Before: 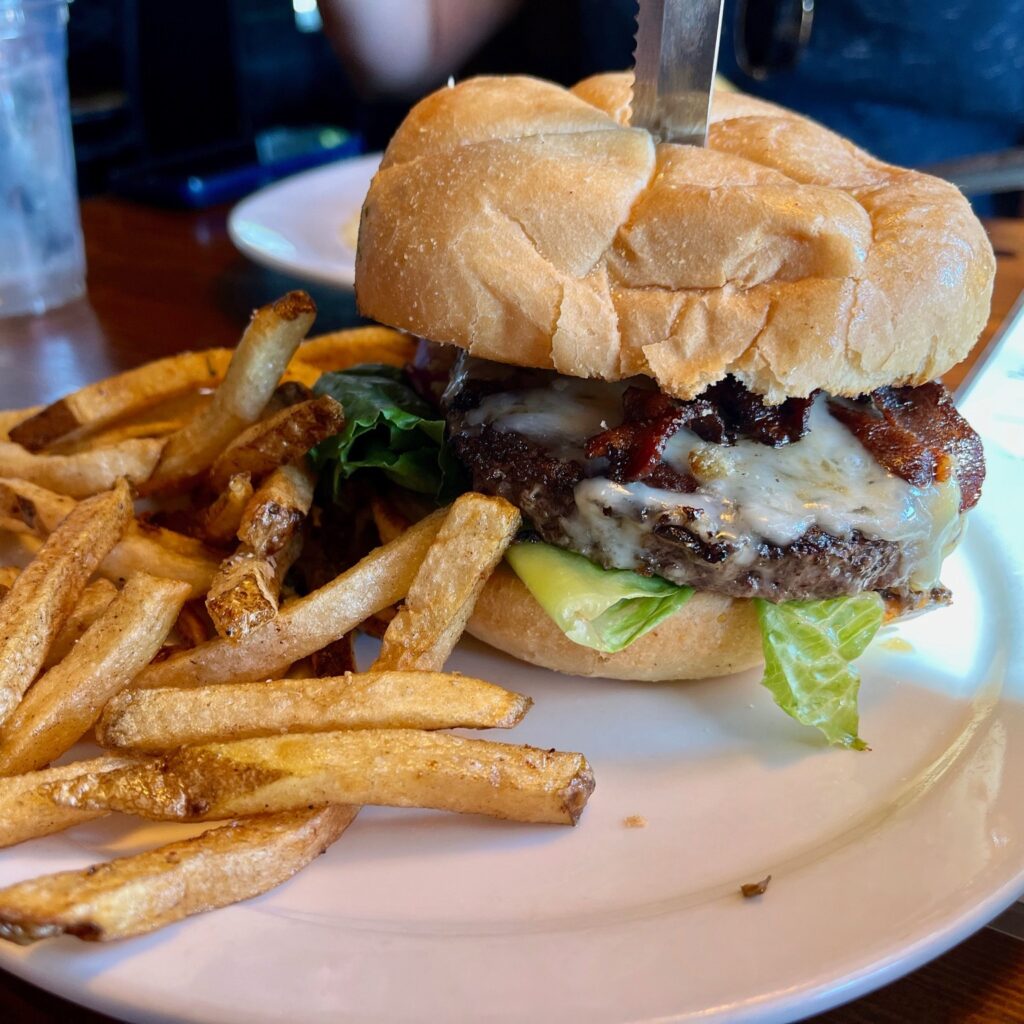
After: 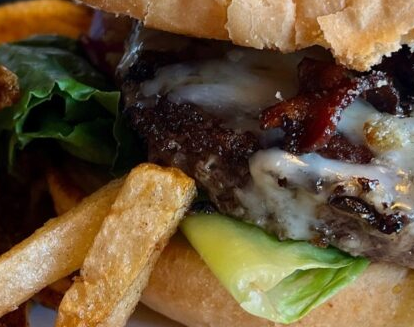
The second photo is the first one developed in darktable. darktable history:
crop: left 31.751%, top 32.172%, right 27.8%, bottom 35.83%
